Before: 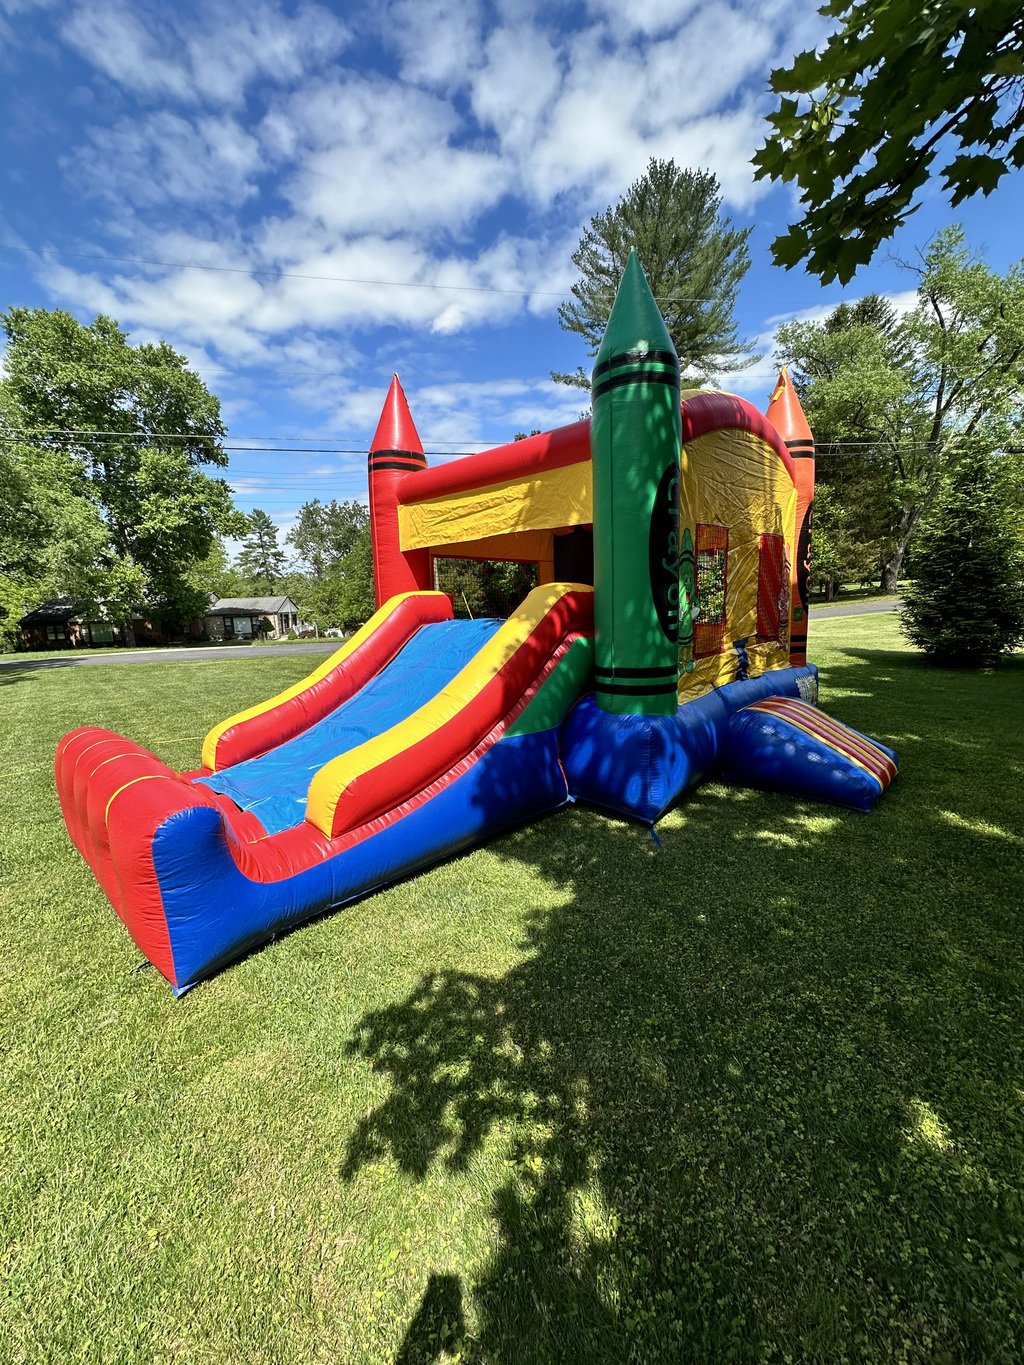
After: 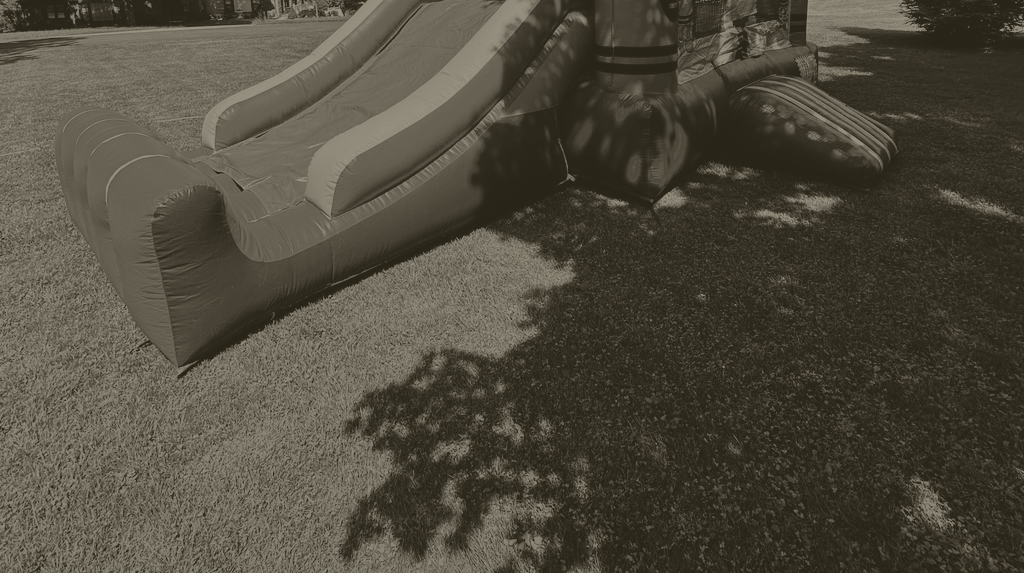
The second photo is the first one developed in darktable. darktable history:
exposure: black level correction -0.016, exposure -1.018 EV, compensate highlight preservation false
colorize: hue 41.44°, saturation 22%, source mix 60%, lightness 10.61%
crop: top 45.551%, bottom 12.262%
graduated density: rotation -180°, offset 24.95
white balance: red 1.004, blue 1.096
tone curve: curves: ch0 [(0.001, 0.029) (0.084, 0.074) (0.162, 0.165) (0.304, 0.382) (0.466, 0.576) (0.654, 0.741) (0.848, 0.906) (0.984, 0.963)]; ch1 [(0, 0) (0.34, 0.235) (0.46, 0.46) (0.515, 0.502) (0.553, 0.567) (0.764, 0.815) (1, 1)]; ch2 [(0, 0) (0.44, 0.458) (0.479, 0.492) (0.524, 0.507) (0.547, 0.579) (0.673, 0.712) (1, 1)], color space Lab, independent channels, preserve colors none
contrast brightness saturation: saturation 0.18
